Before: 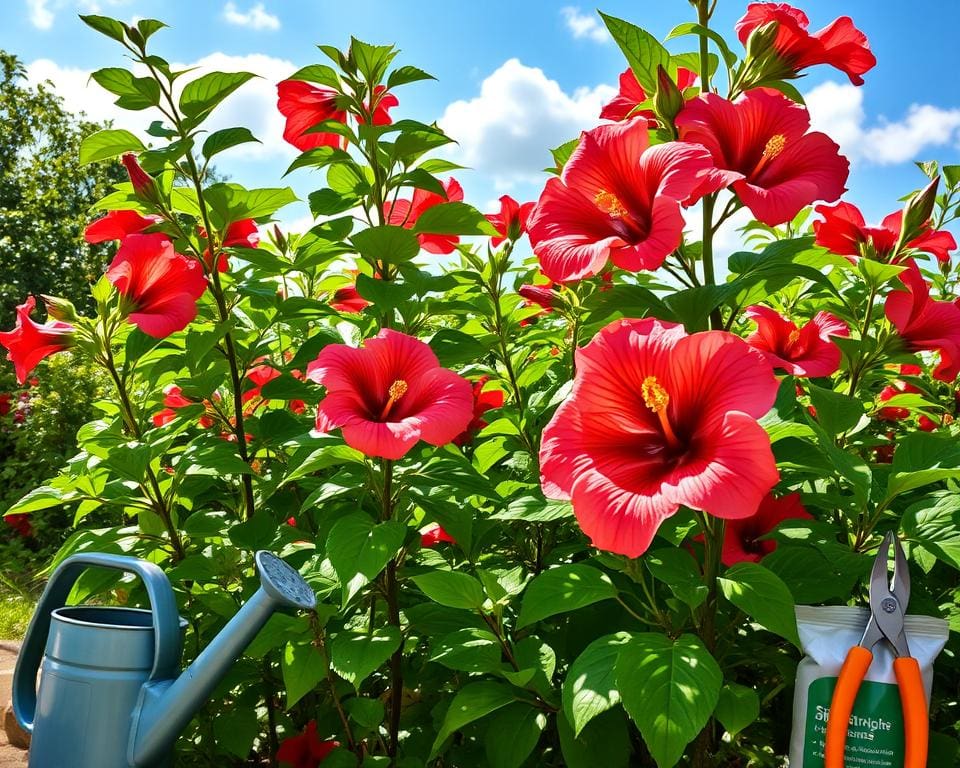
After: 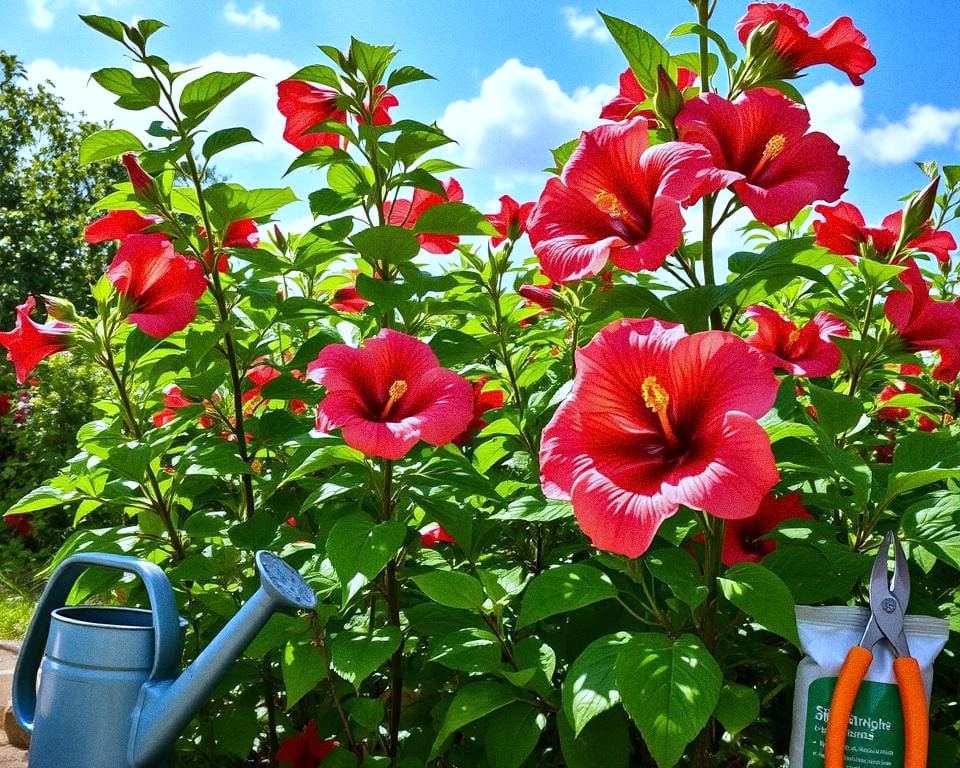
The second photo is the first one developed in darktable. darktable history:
grain: coarseness 0.09 ISO
white balance: red 0.948, green 1.02, blue 1.176
